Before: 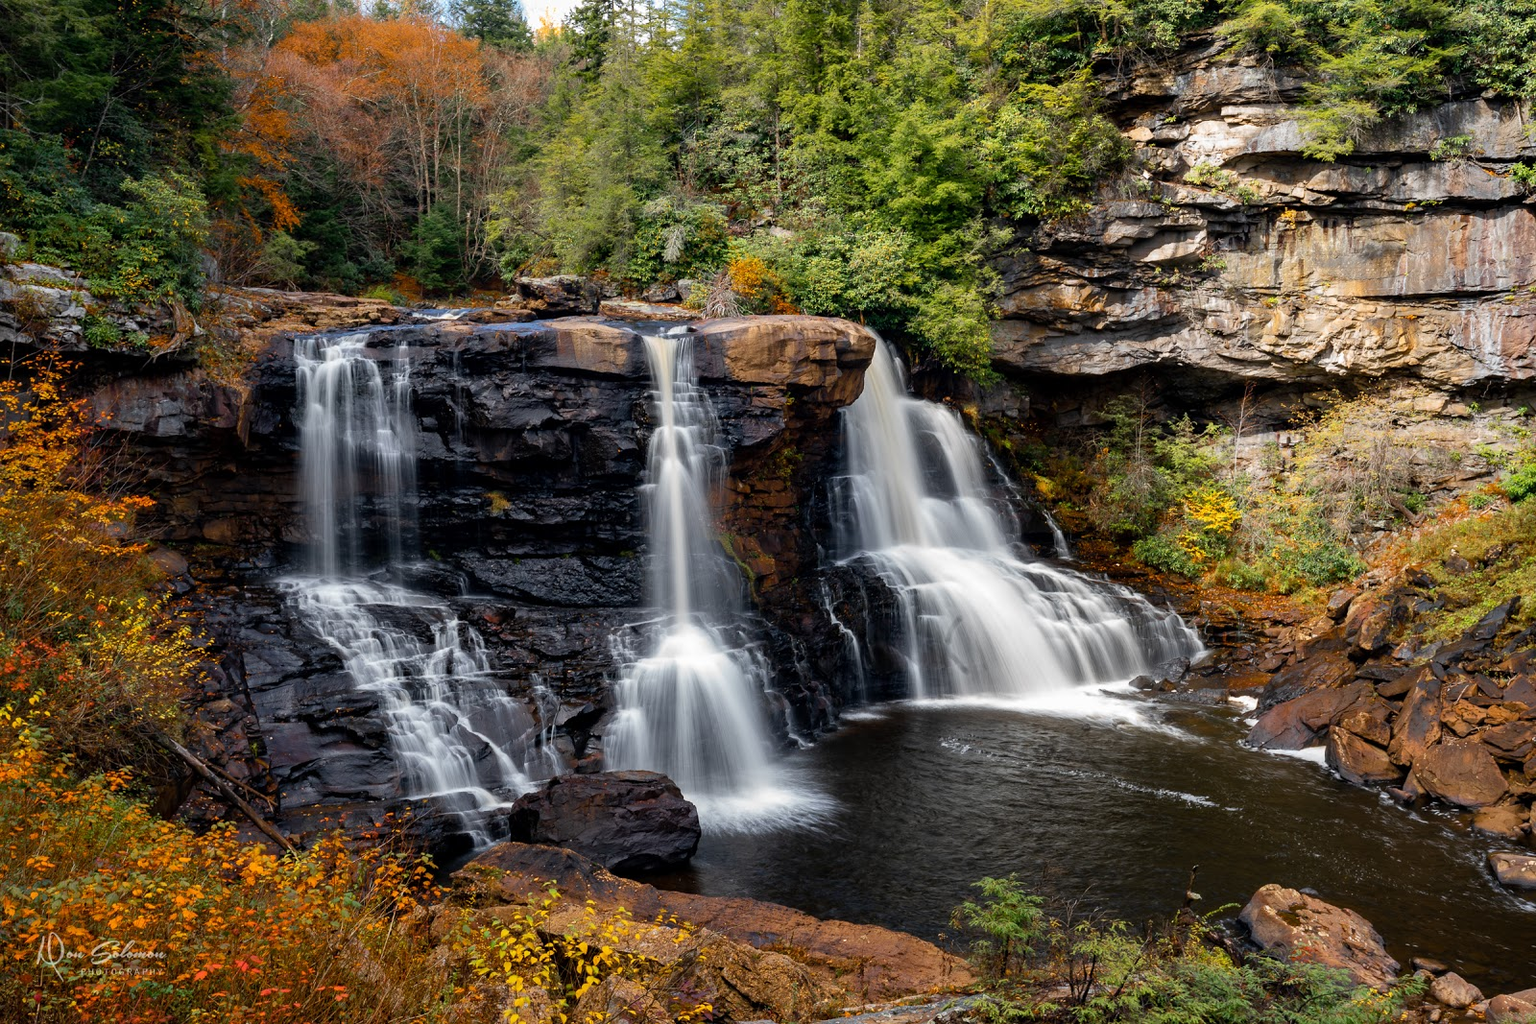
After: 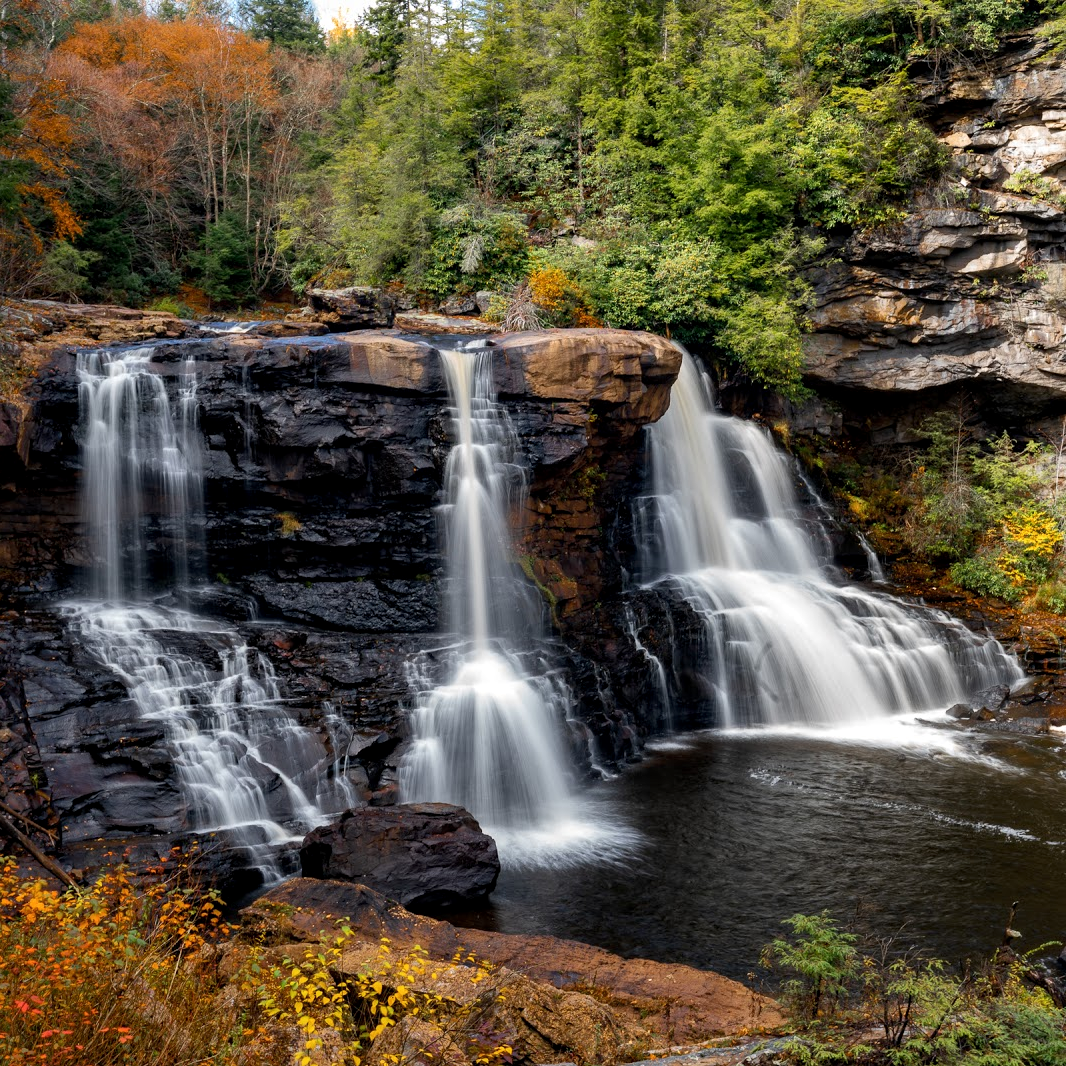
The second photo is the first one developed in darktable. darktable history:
local contrast: highlights 100%, shadows 100%, detail 120%, midtone range 0.2
crop and rotate: left 14.436%, right 18.898%
